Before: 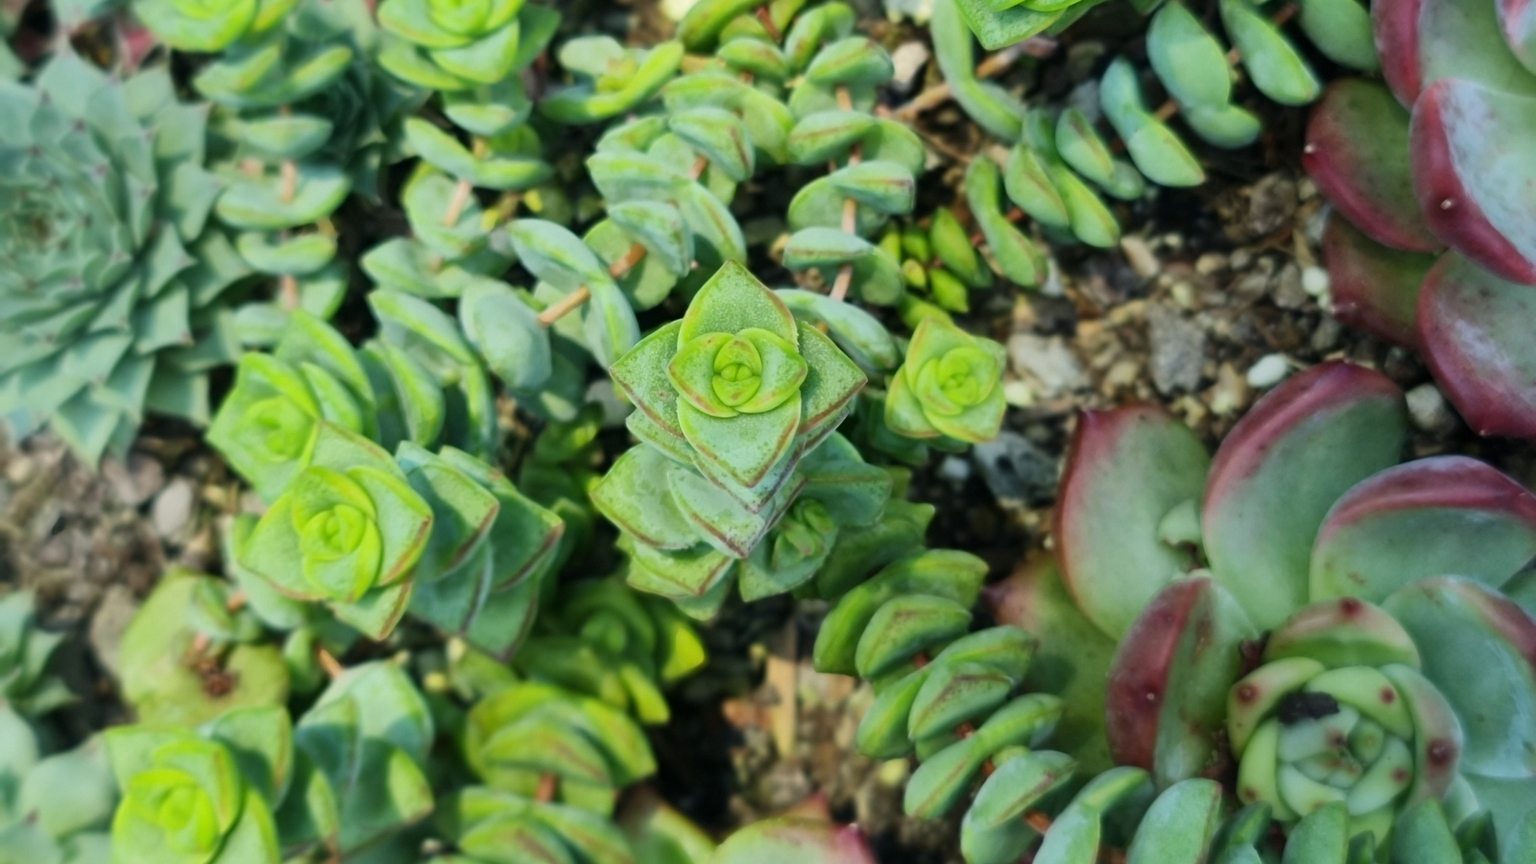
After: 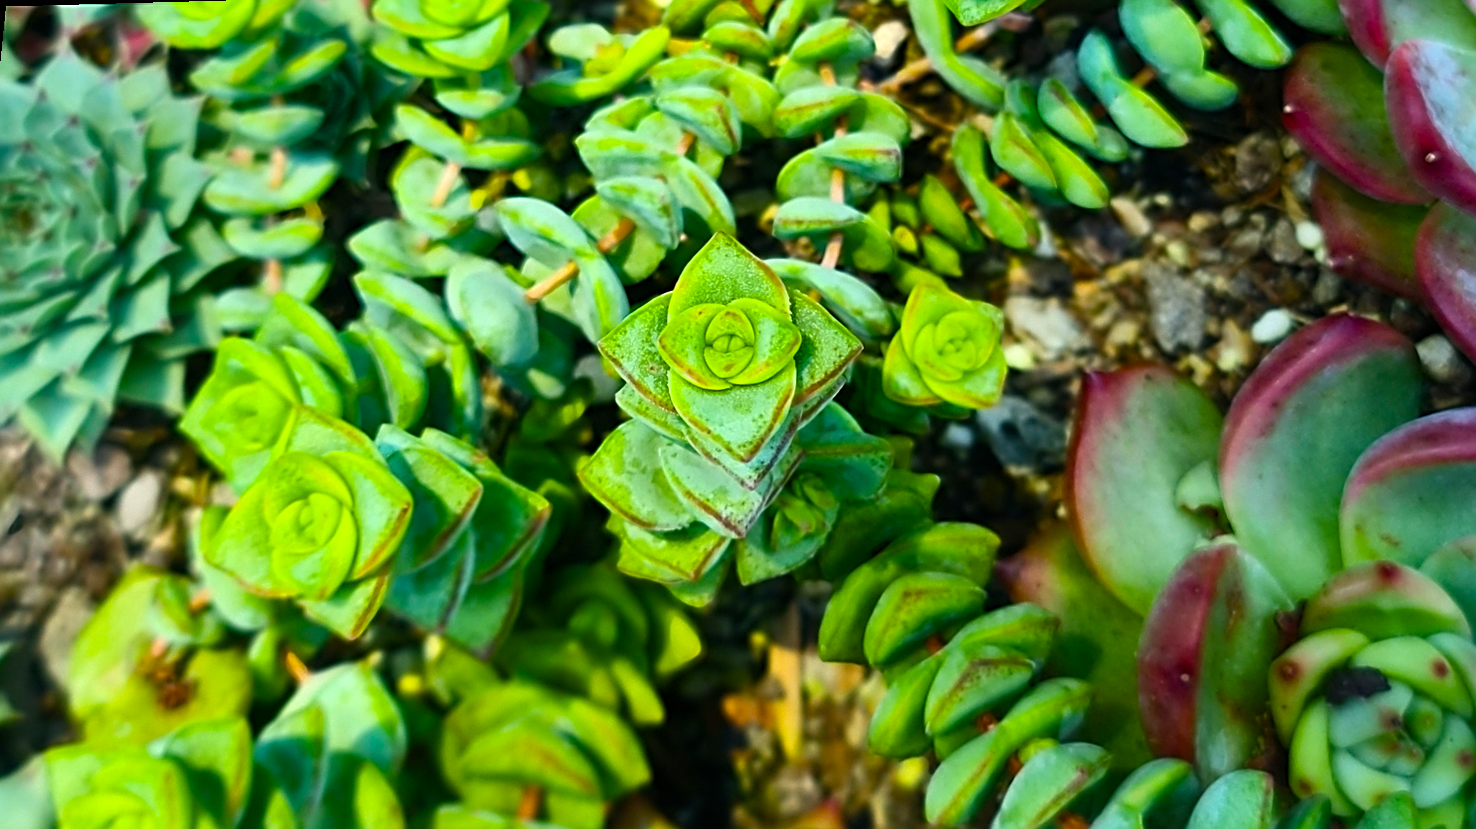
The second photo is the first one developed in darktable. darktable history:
color balance rgb: linear chroma grading › global chroma 9%, perceptual saturation grading › global saturation 36%, perceptual saturation grading › shadows 35%, perceptual brilliance grading › global brilliance 15%, perceptual brilliance grading › shadows -35%, global vibrance 15%
crop: top 0.448%, right 0.264%, bottom 5.045%
rotate and perspective: rotation -1.68°, lens shift (vertical) -0.146, crop left 0.049, crop right 0.912, crop top 0.032, crop bottom 0.96
sharpen: amount 0.901
